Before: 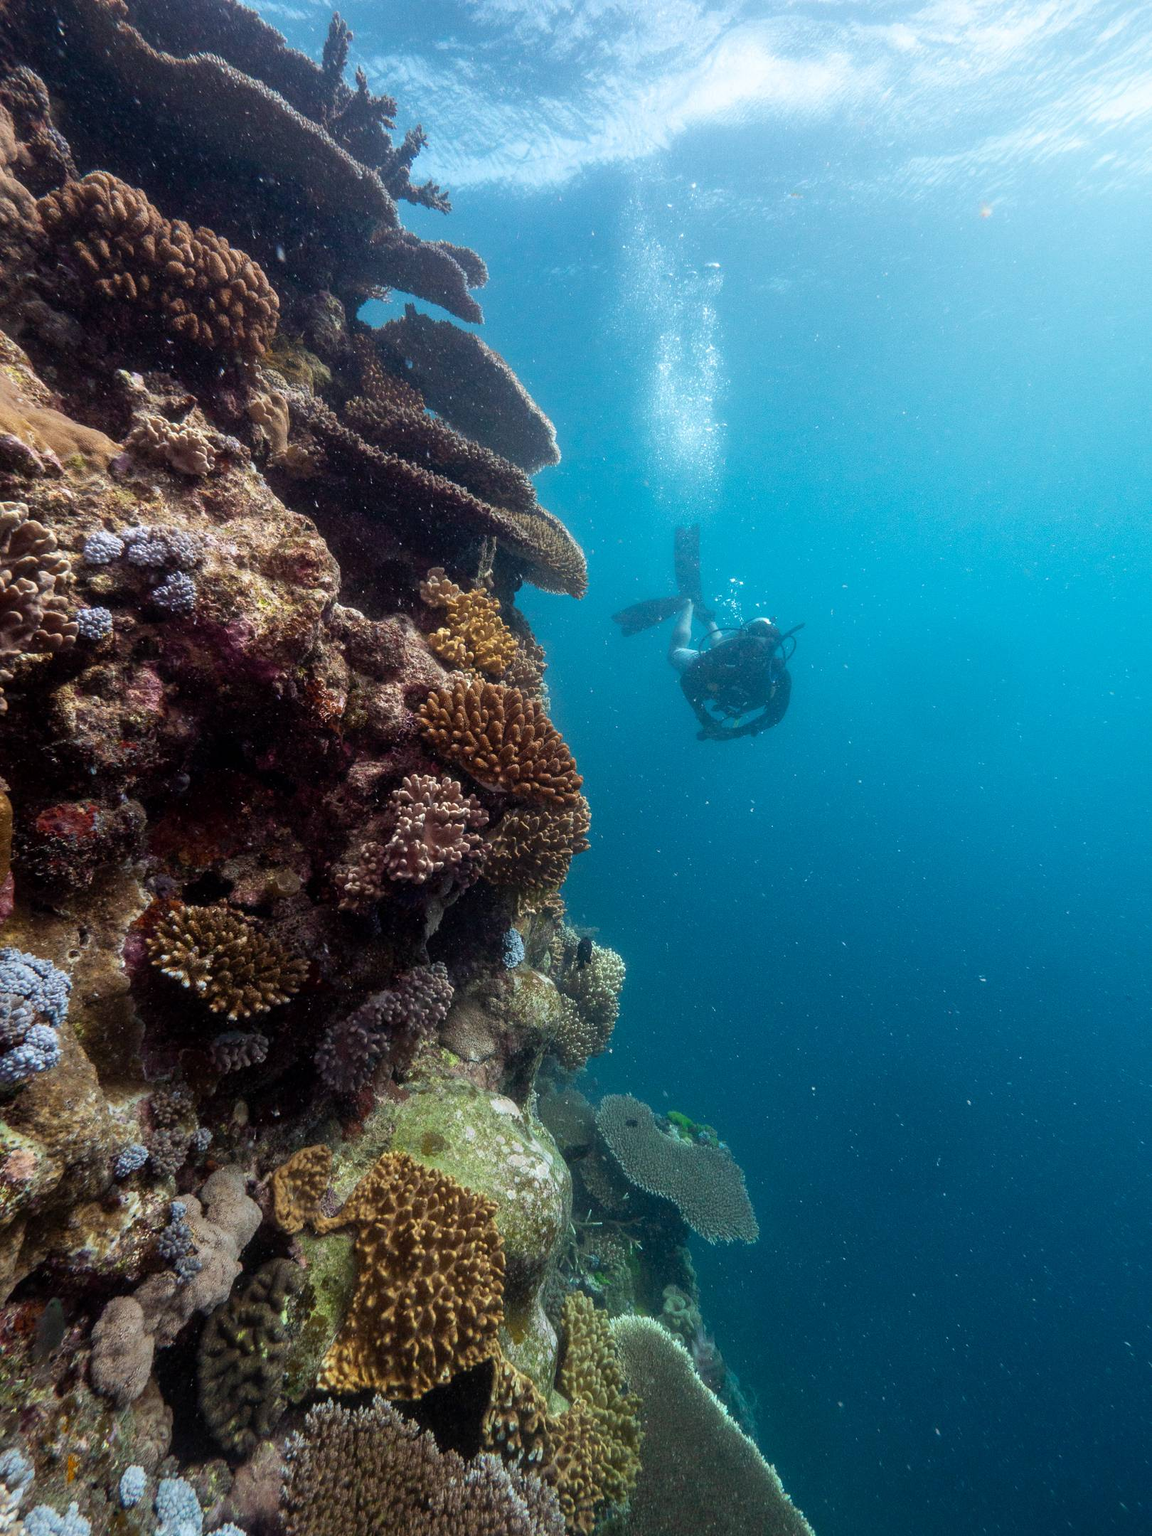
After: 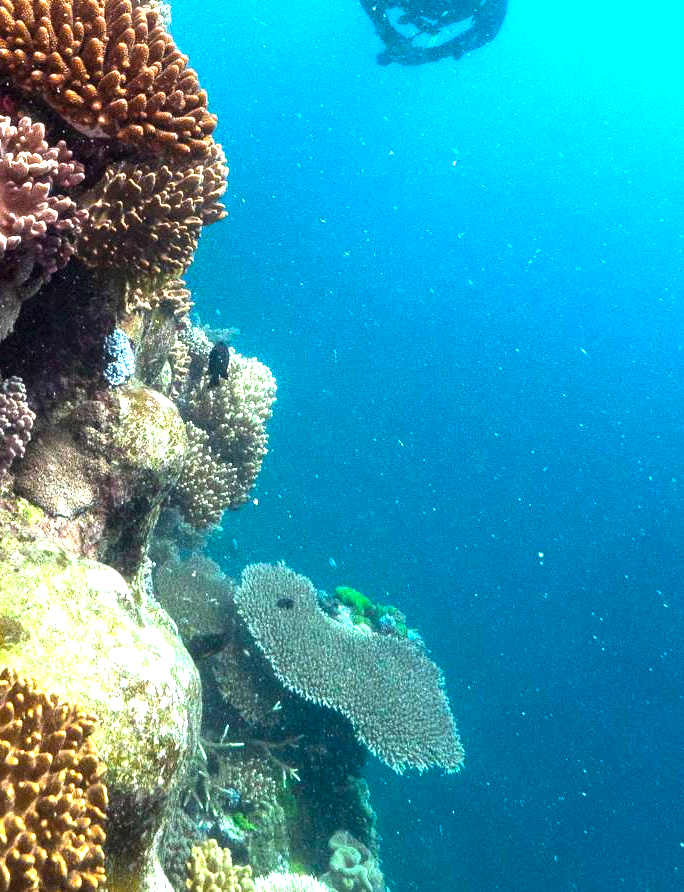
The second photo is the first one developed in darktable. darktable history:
crop: left 37.253%, top 45.219%, right 20.491%, bottom 13.482%
exposure: black level correction 0, exposure 1.479 EV, compensate highlight preservation false
color balance rgb: perceptual saturation grading › global saturation 19.816%, perceptual brilliance grading › global brilliance 15.11%, perceptual brilliance grading › shadows -34.662%
